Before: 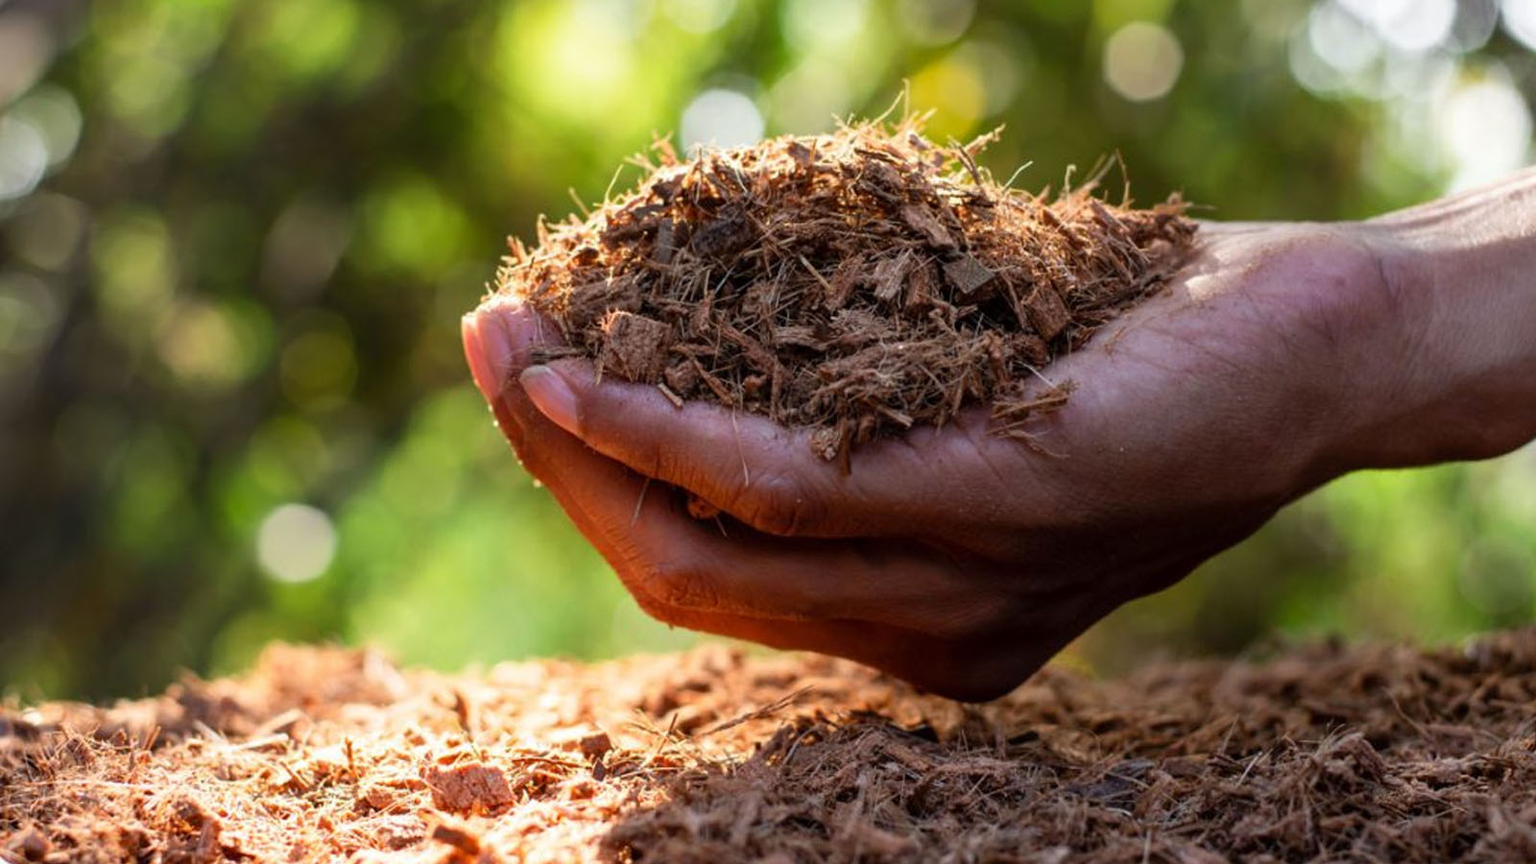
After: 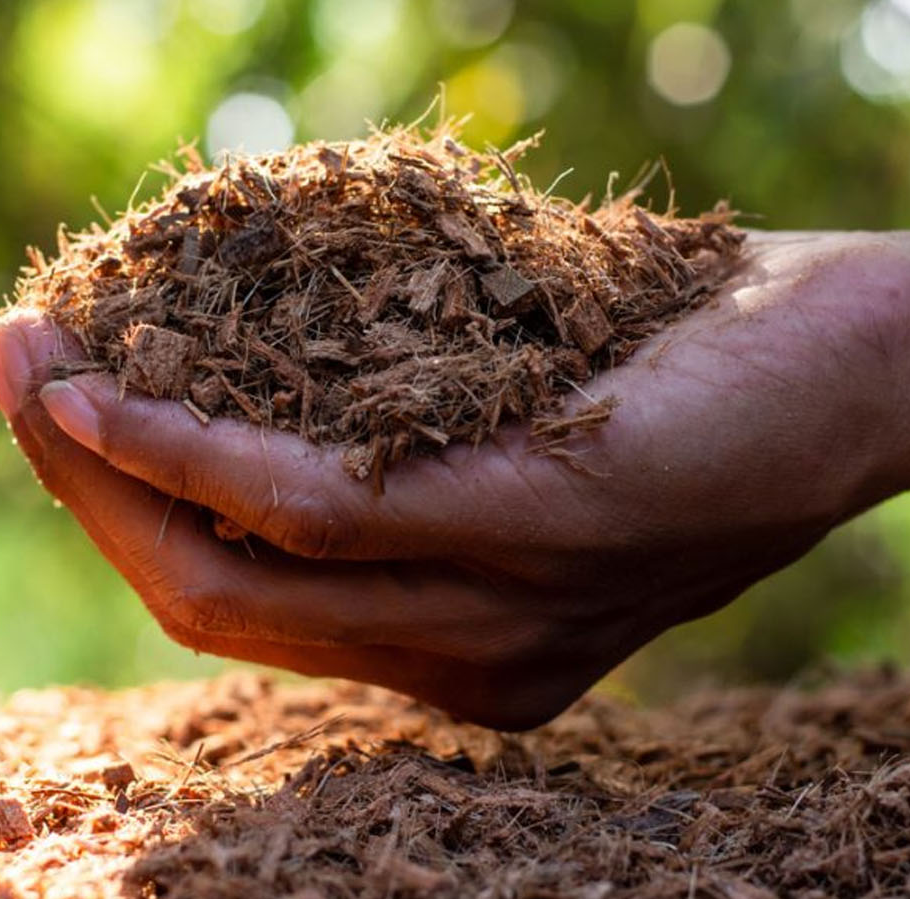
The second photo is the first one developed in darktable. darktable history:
crop: left 31.425%, top 0.002%, right 11.678%
